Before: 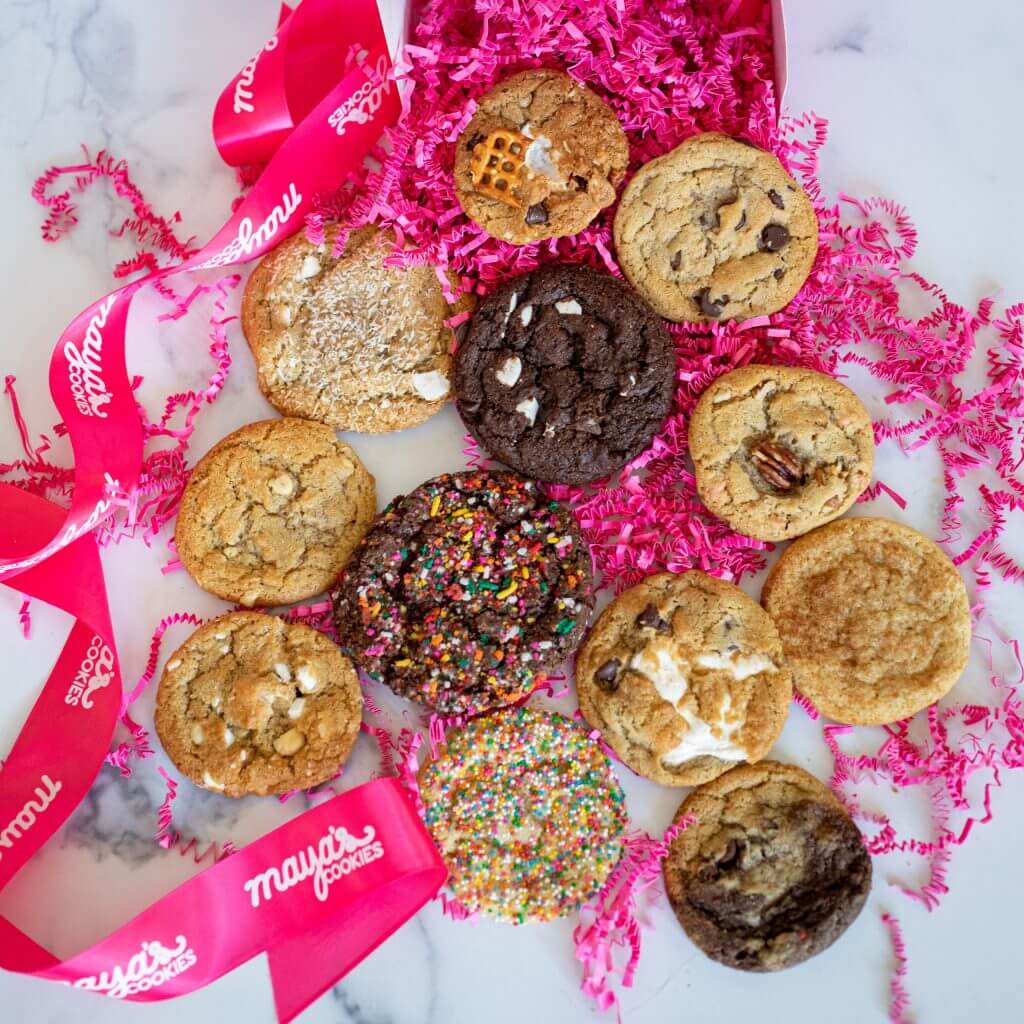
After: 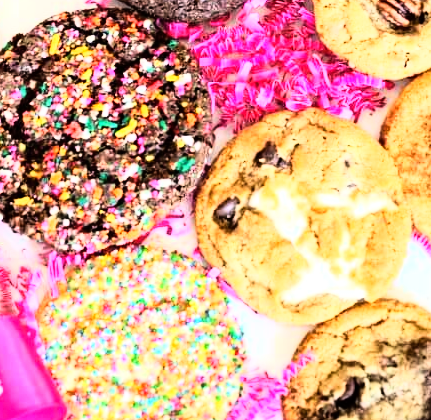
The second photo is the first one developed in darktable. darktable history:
exposure: black level correction 0, exposure 0.6 EV, compensate exposure bias true, compensate highlight preservation false
crop: left 37.221%, top 45.169%, right 20.63%, bottom 13.777%
rgb curve: curves: ch0 [(0, 0) (0.21, 0.15) (0.24, 0.21) (0.5, 0.75) (0.75, 0.96) (0.89, 0.99) (1, 1)]; ch1 [(0, 0.02) (0.21, 0.13) (0.25, 0.2) (0.5, 0.67) (0.75, 0.9) (0.89, 0.97) (1, 1)]; ch2 [(0, 0.02) (0.21, 0.13) (0.25, 0.2) (0.5, 0.67) (0.75, 0.9) (0.89, 0.97) (1, 1)], compensate middle gray true
